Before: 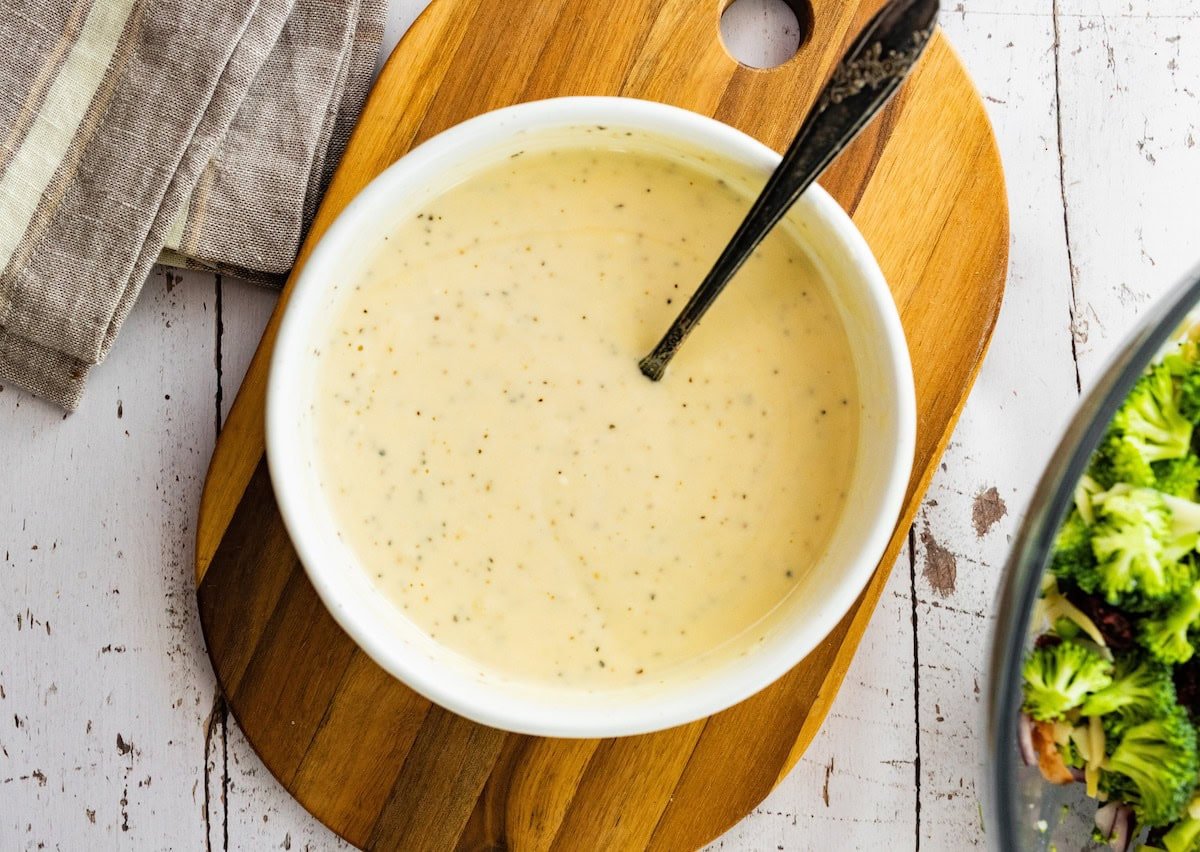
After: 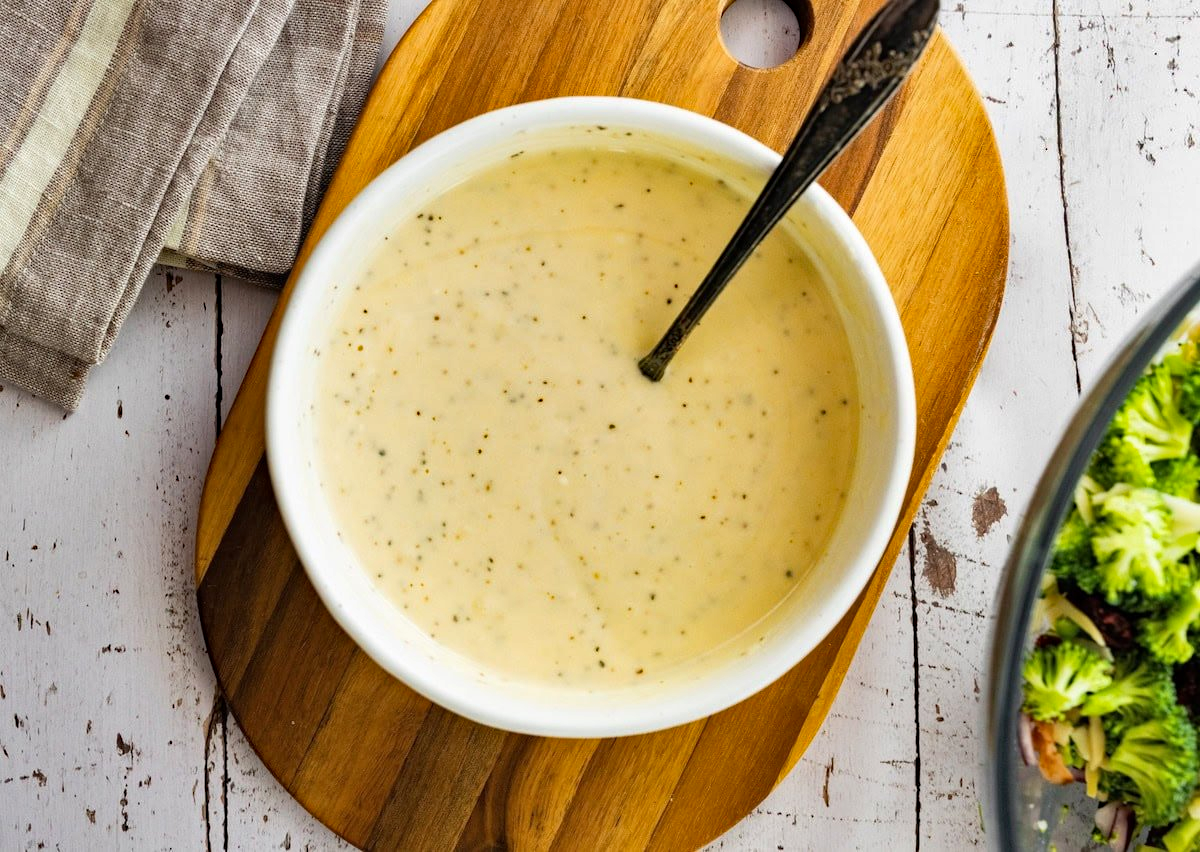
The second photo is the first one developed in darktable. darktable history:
shadows and highlights: soften with gaussian
color zones: curves: ch0 [(0.018, 0.548) (0.197, 0.654) (0.425, 0.447) (0.605, 0.658) (0.732, 0.579)]; ch1 [(0.105, 0.531) (0.224, 0.531) (0.386, 0.39) (0.618, 0.456) (0.732, 0.456) (0.956, 0.421)]; ch2 [(0.039, 0.583) (0.215, 0.465) (0.399, 0.544) (0.465, 0.548) (0.614, 0.447) (0.724, 0.43) (0.882, 0.623) (0.956, 0.632)], mix -93.42%
haze removal: adaptive false
